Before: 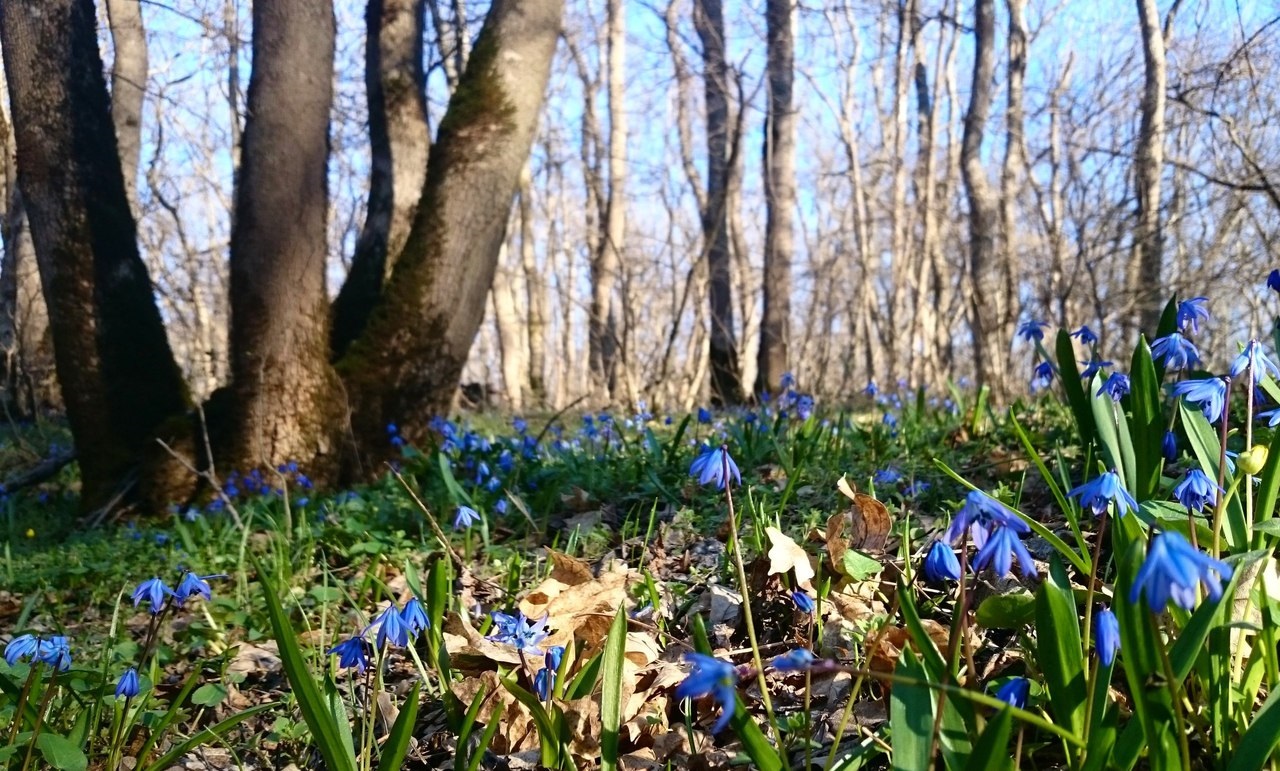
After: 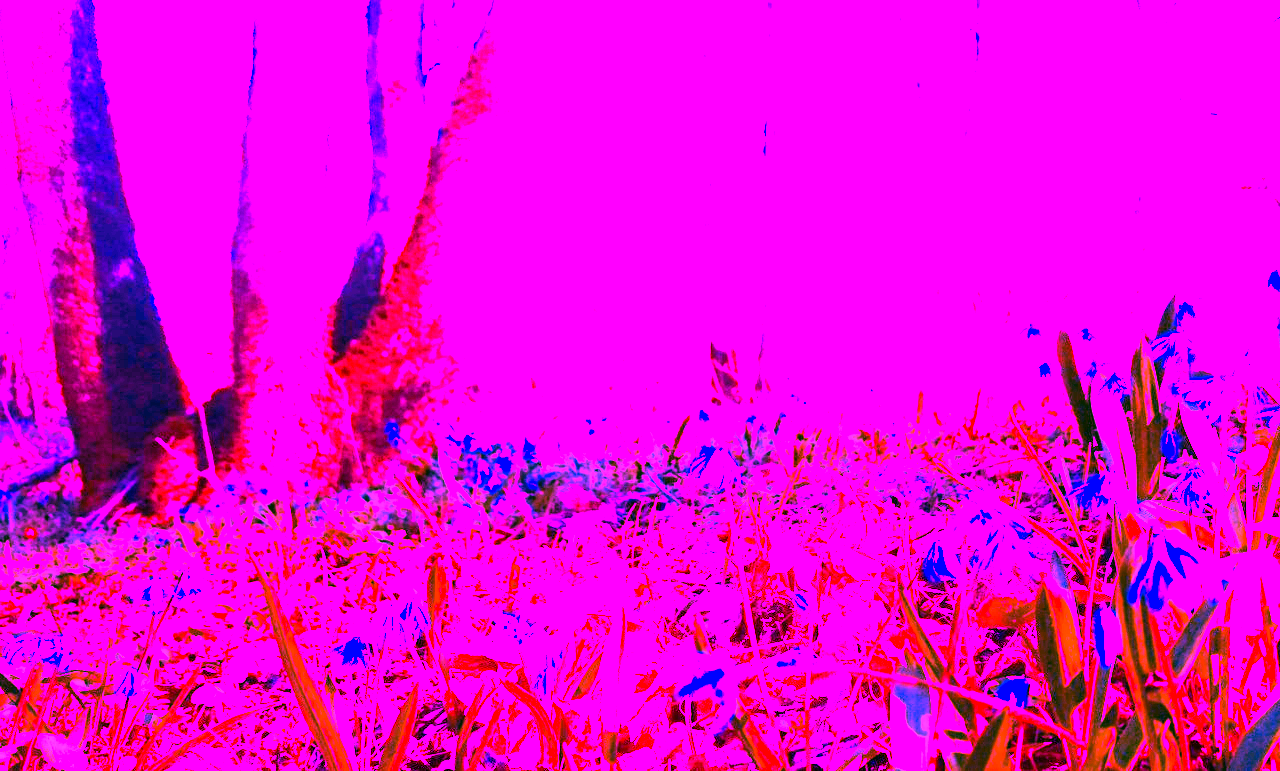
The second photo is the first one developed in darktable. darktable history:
white balance: red 8, blue 8
contrast brightness saturation: saturation 0.1
exposure: exposure 0.2 EV, compensate highlight preservation false
